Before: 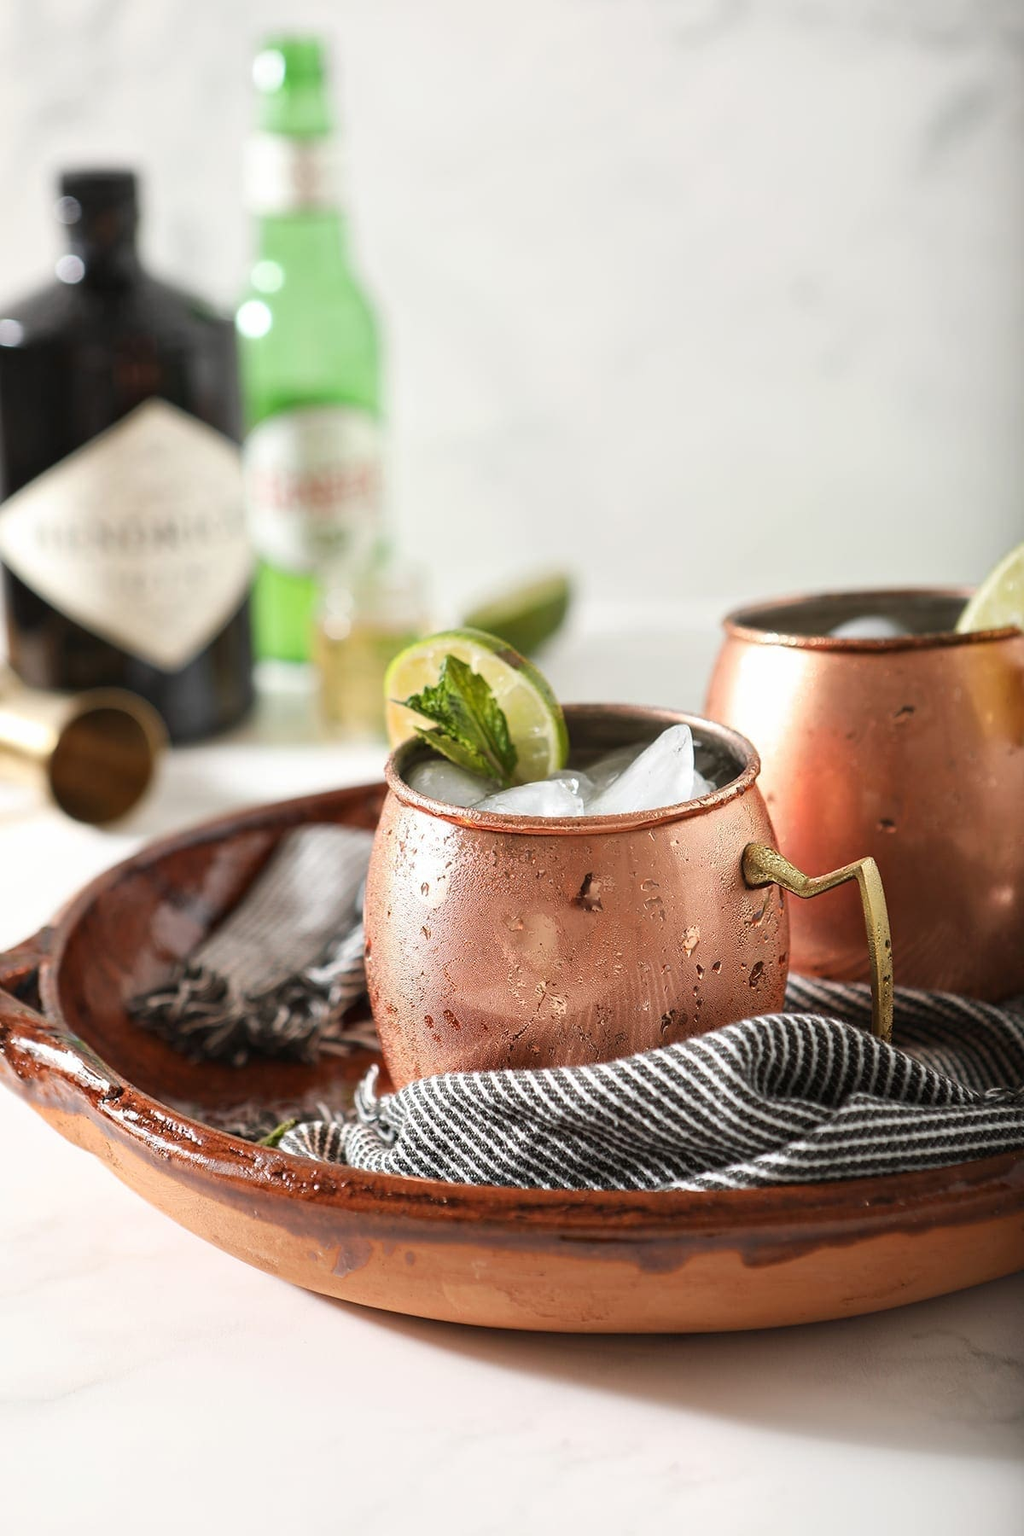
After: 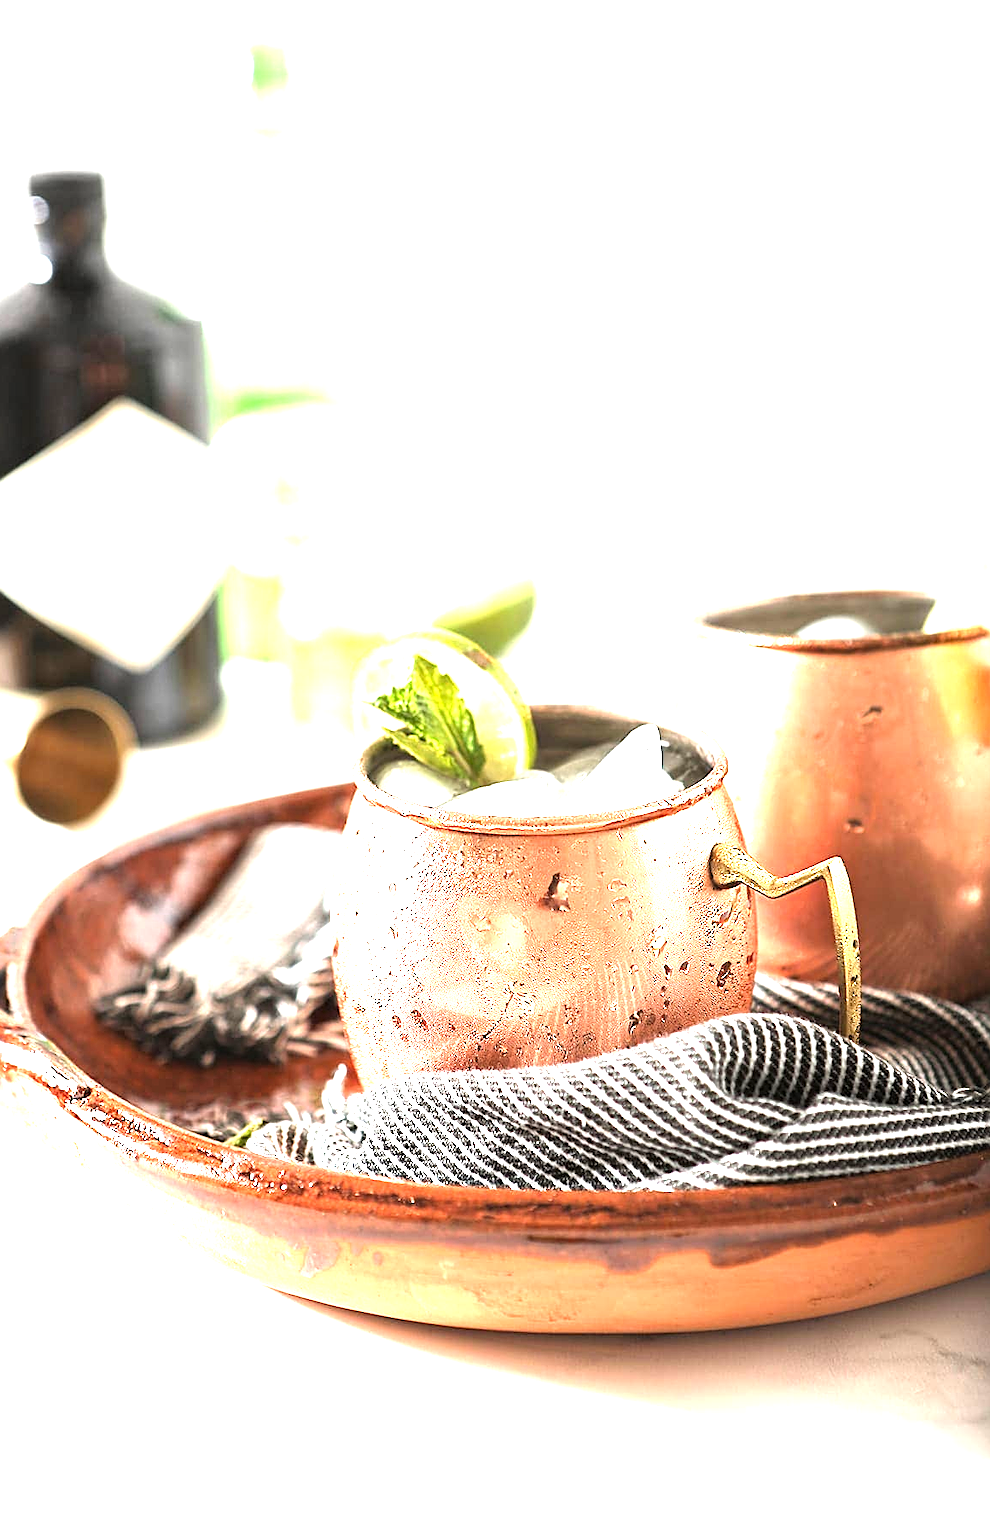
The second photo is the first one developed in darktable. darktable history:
tone equalizer: -8 EV -0.774 EV, -7 EV -0.738 EV, -6 EV -0.612 EV, -5 EV -0.409 EV, -3 EV 0.393 EV, -2 EV 0.6 EV, -1 EV 0.688 EV, +0 EV 0.734 EV
sharpen: on, module defaults
crop and rotate: left 3.225%
exposure: black level correction 0, exposure 1.453 EV, compensate exposure bias true, compensate highlight preservation false
